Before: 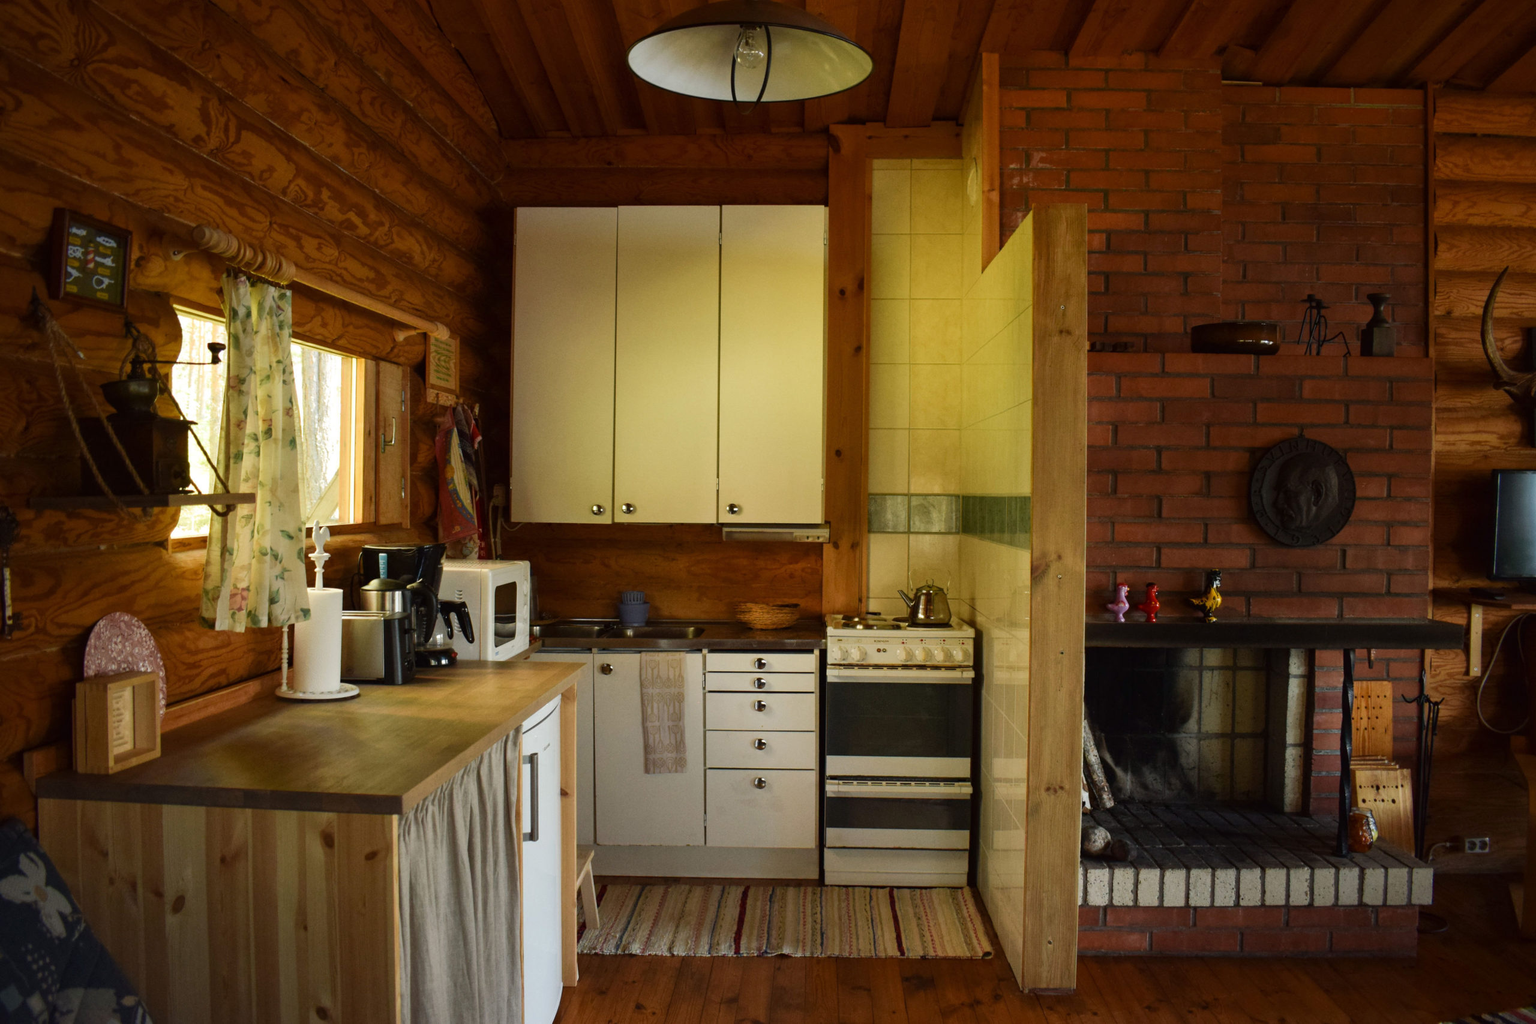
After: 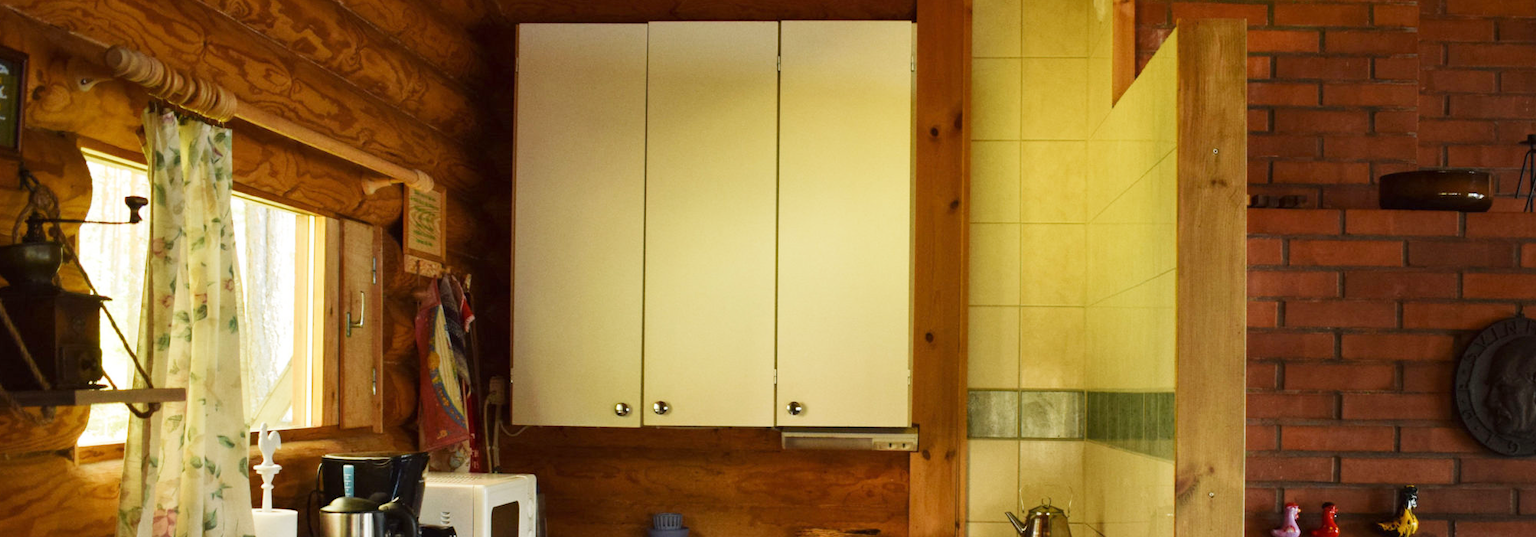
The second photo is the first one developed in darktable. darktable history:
crop: left 7.178%, top 18.471%, right 14.397%, bottom 40.356%
base curve: curves: ch0 [(0, 0) (0.204, 0.334) (0.55, 0.733) (1, 1)], preserve colors none
